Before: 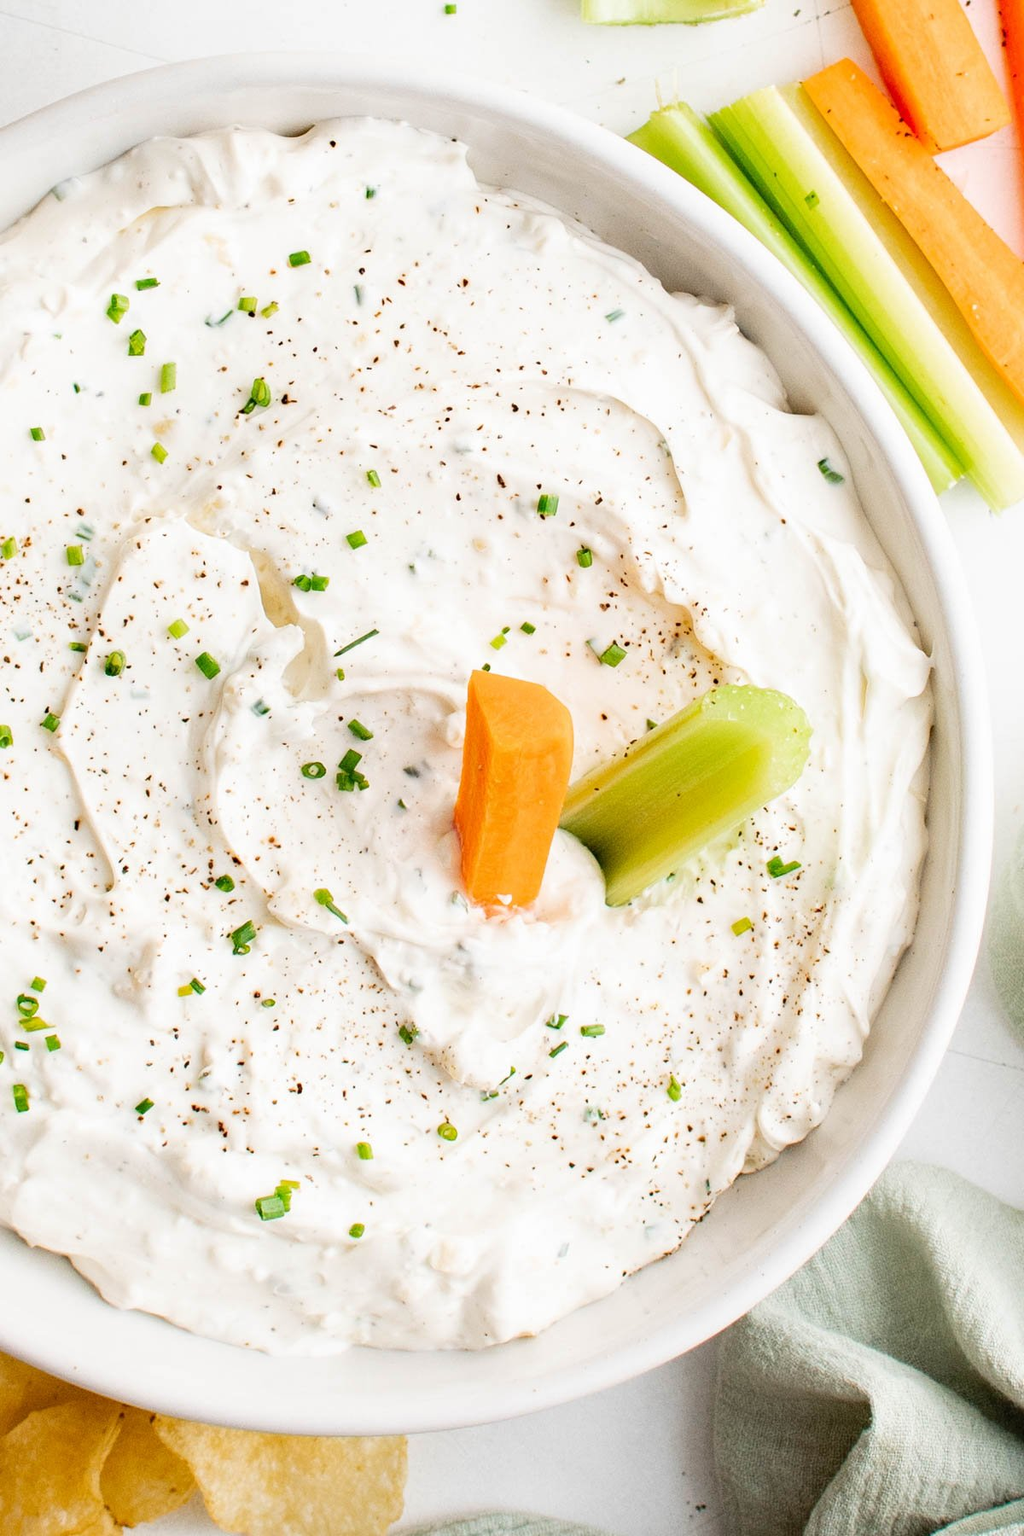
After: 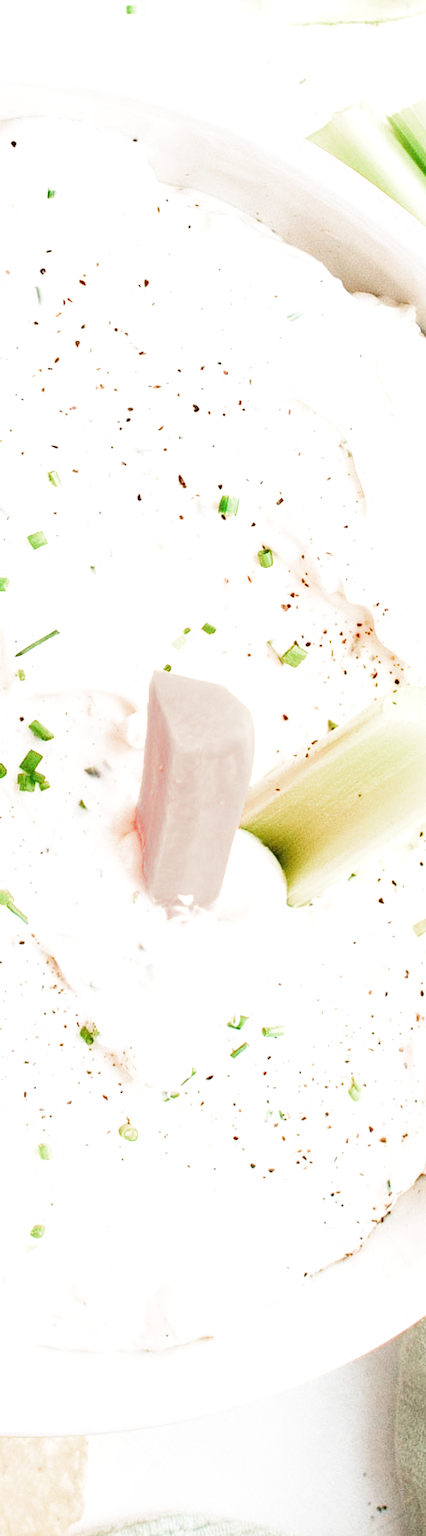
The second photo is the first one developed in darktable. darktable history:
tone equalizer: -8 EV 0.25 EV, -7 EV 0.417 EV, -6 EV 0.417 EV, -5 EV 0.25 EV, -3 EV -0.25 EV, -2 EV -0.417 EV, -1 EV -0.417 EV, +0 EV -0.25 EV, edges refinement/feathering 500, mask exposure compensation -1.57 EV, preserve details guided filter
filmic rgb: middle gray luminance 9.23%, black relative exposure -10.55 EV, white relative exposure 3.45 EV, threshold 6 EV, target black luminance 0%, hardness 5.98, latitude 59.69%, contrast 1.087, highlights saturation mix 5%, shadows ↔ highlights balance 29.23%, add noise in highlights 0, color science v3 (2019), use custom middle-gray values true, iterations of high-quality reconstruction 0, contrast in highlights soft, enable highlight reconstruction true
white balance: emerald 1
crop: left 31.229%, right 27.105%
exposure: black level correction 0, exposure 0.7 EV, compensate exposure bias true, compensate highlight preservation false
